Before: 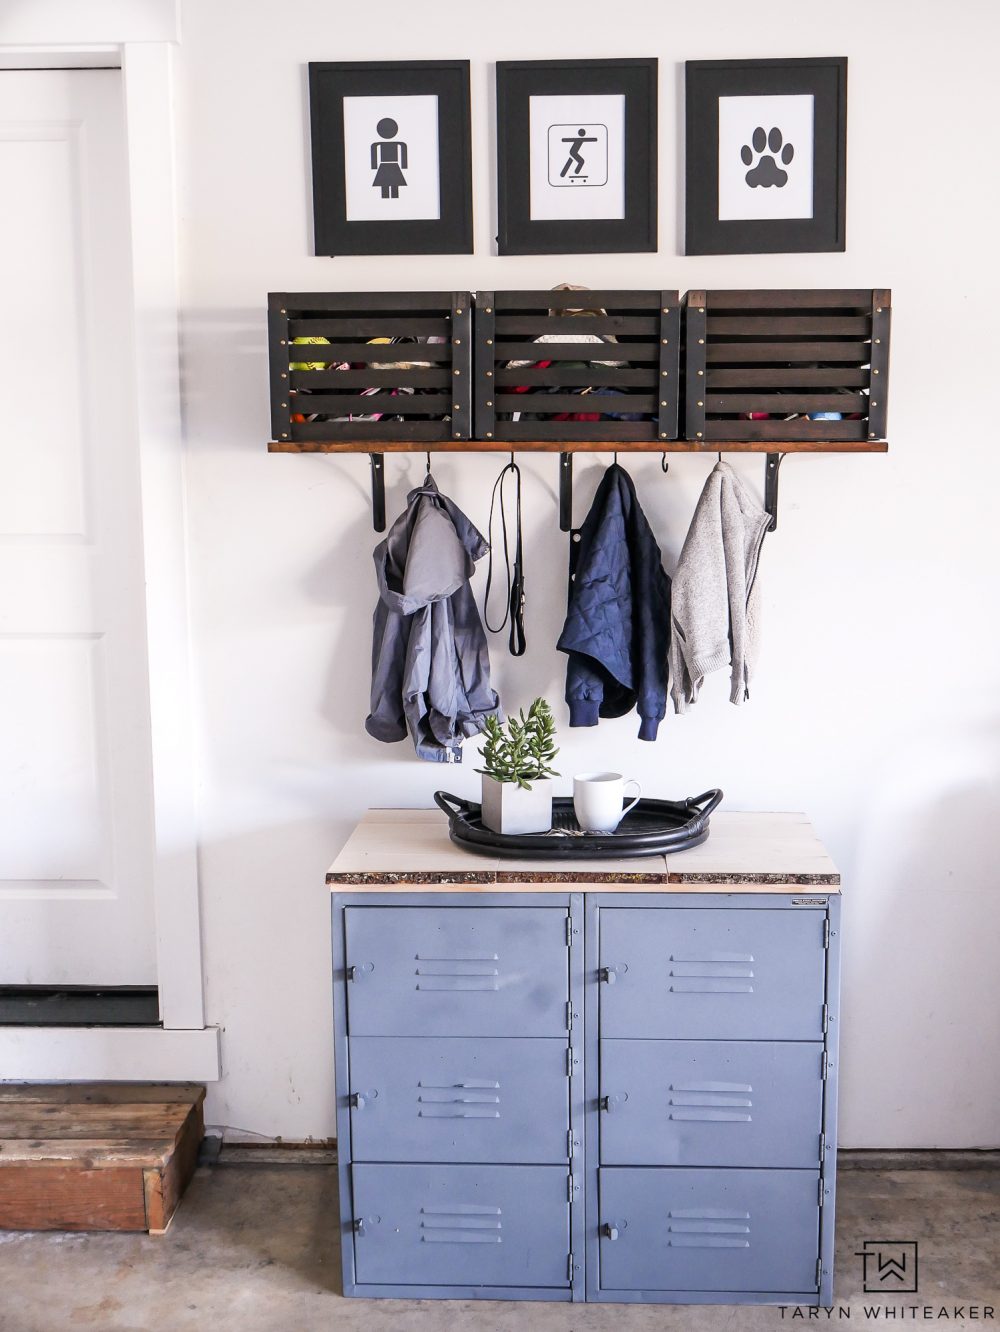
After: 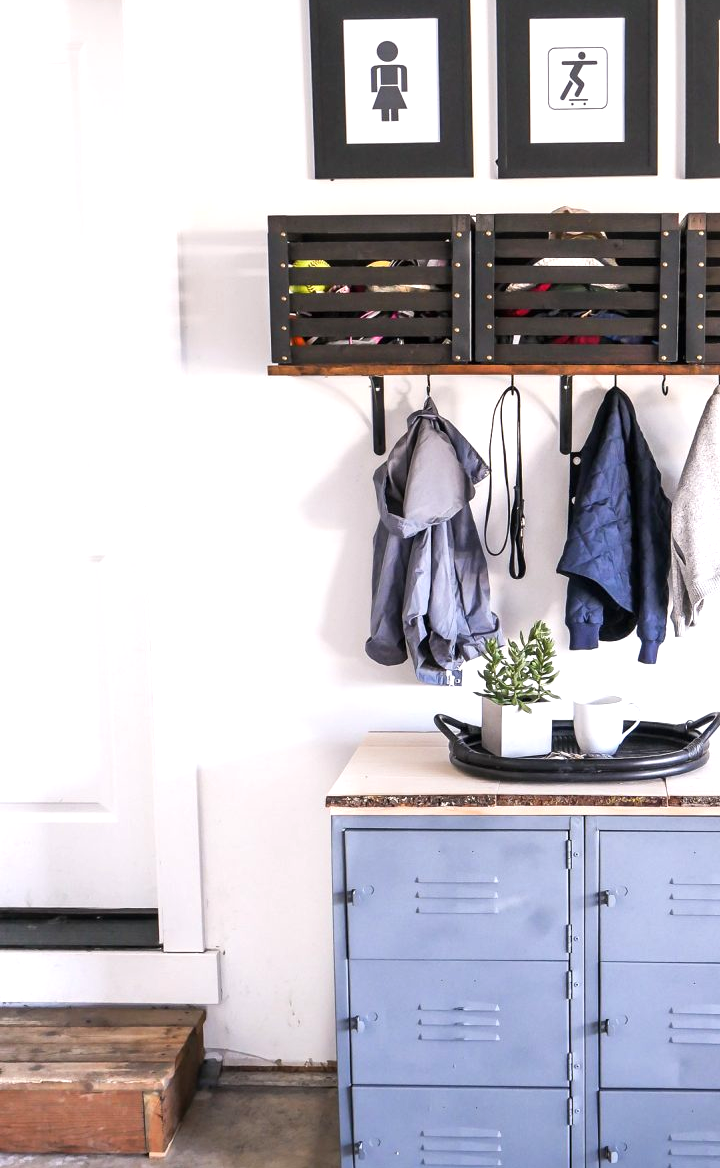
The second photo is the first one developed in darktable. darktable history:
crop: top 5.803%, right 27.864%, bottom 5.804%
exposure: black level correction 0, exposure 0.5 EV, compensate highlight preservation false
